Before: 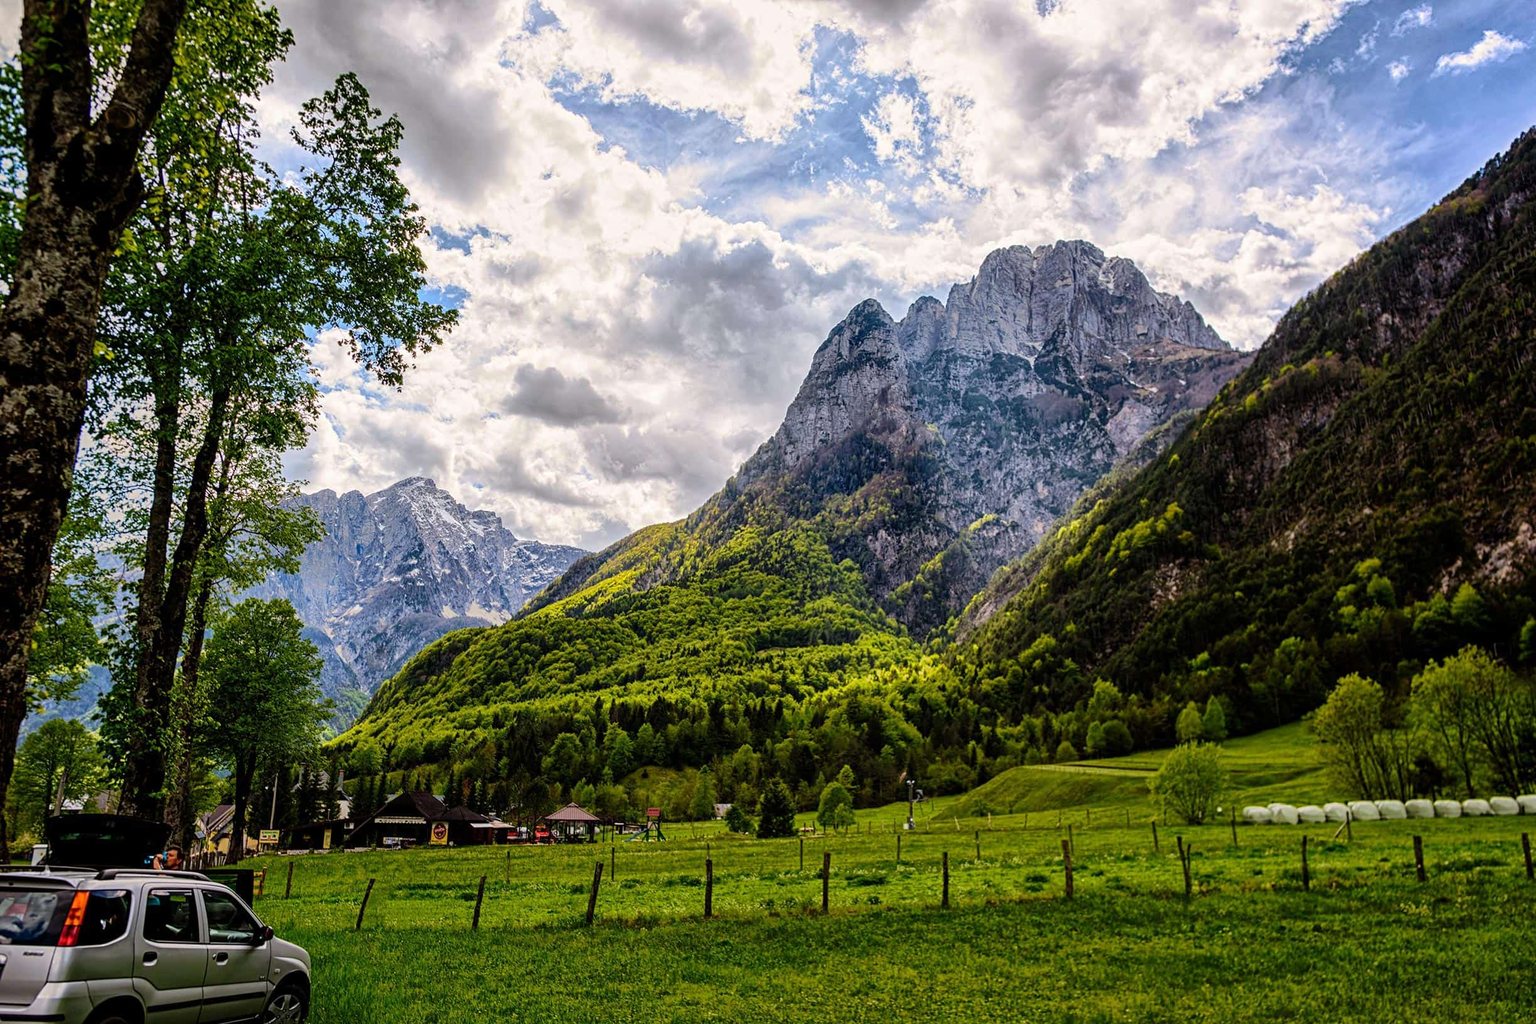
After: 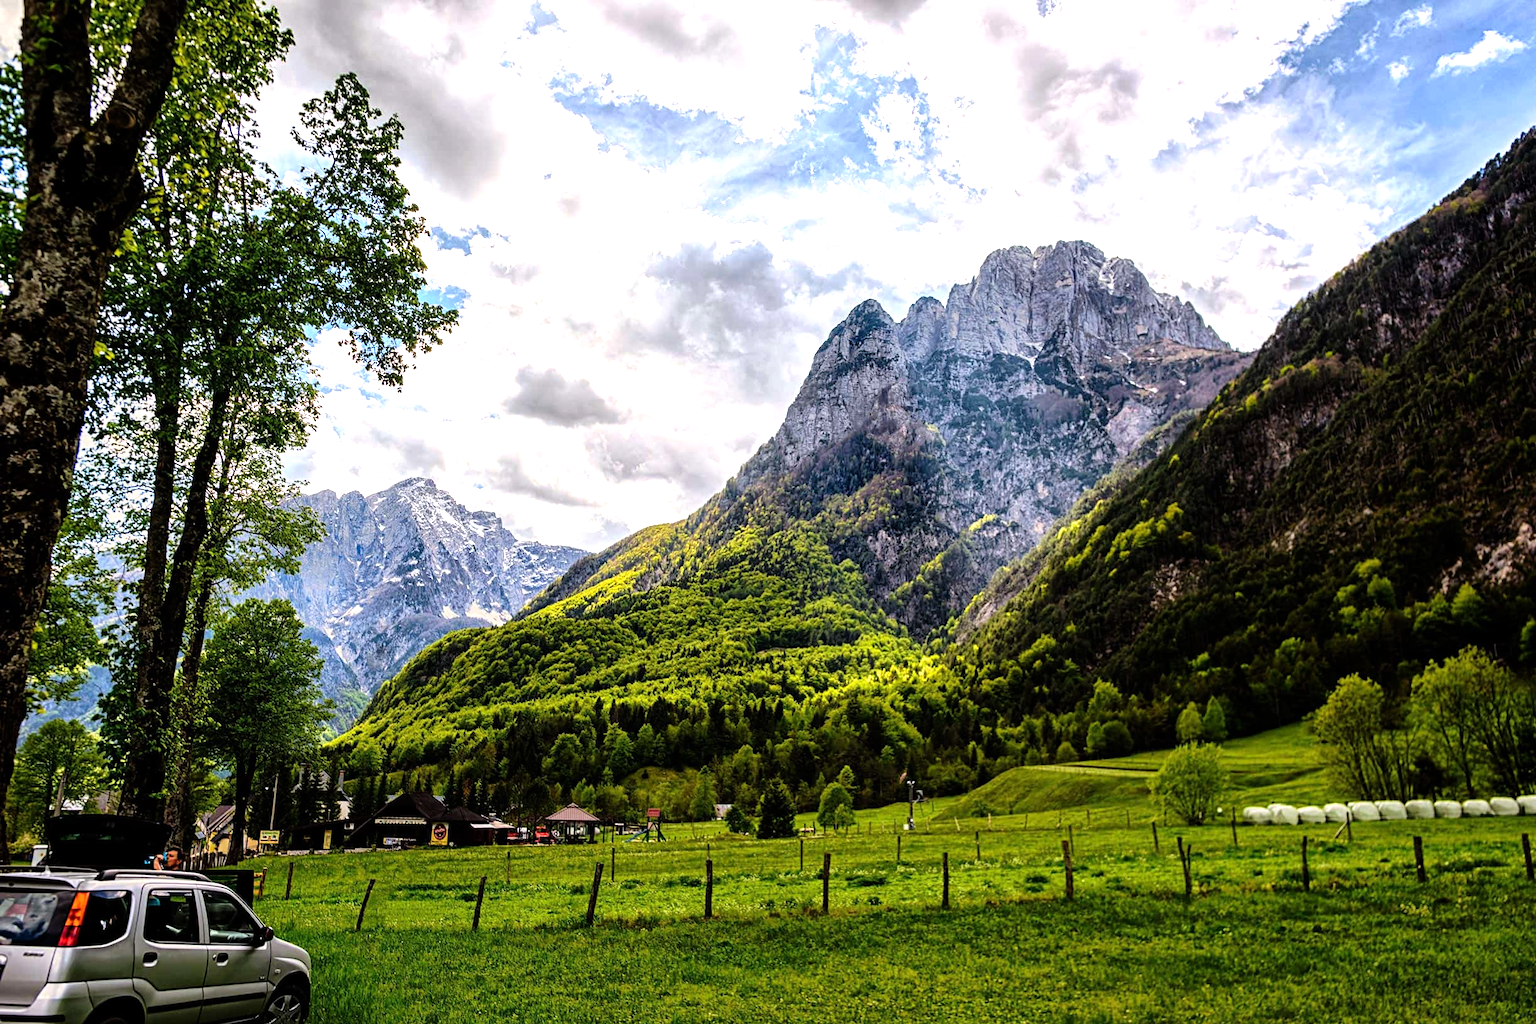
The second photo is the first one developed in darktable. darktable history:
tone equalizer: -8 EV -0.722 EV, -7 EV -0.695 EV, -6 EV -0.563 EV, -5 EV -0.424 EV, -3 EV 0.366 EV, -2 EV 0.6 EV, -1 EV 0.684 EV, +0 EV 0.769 EV
